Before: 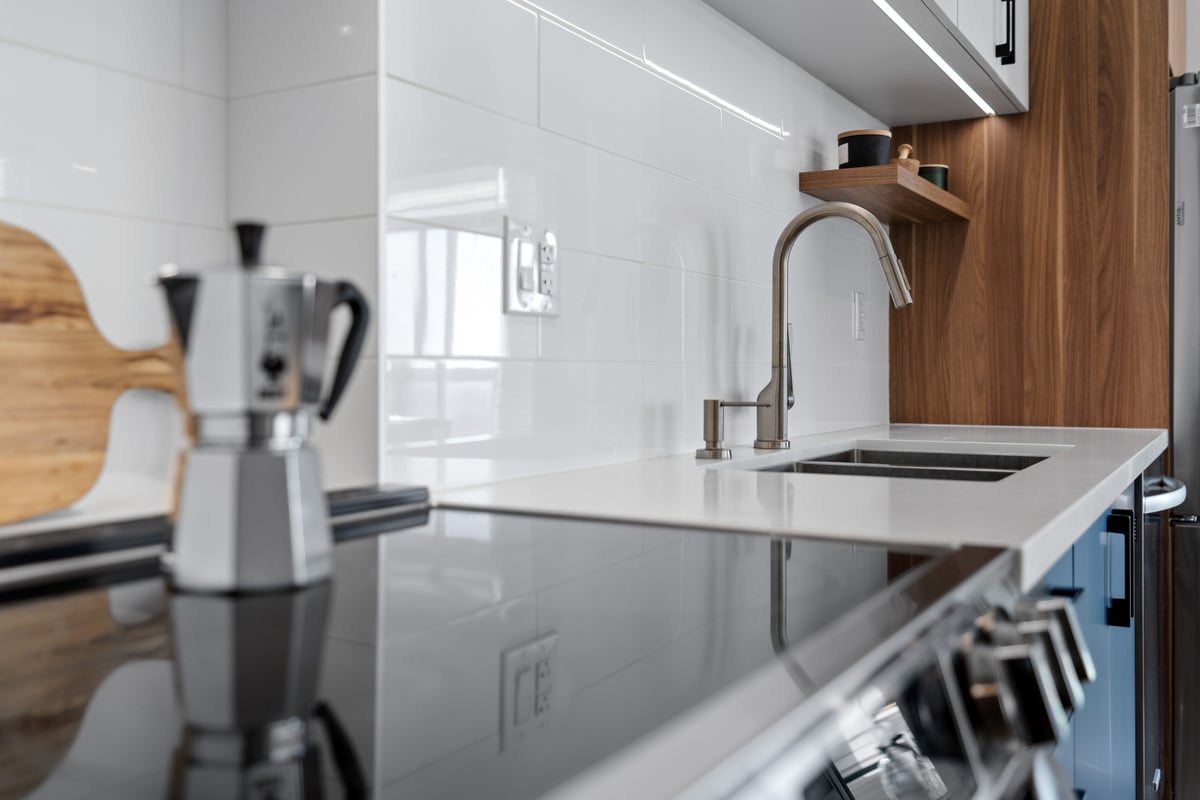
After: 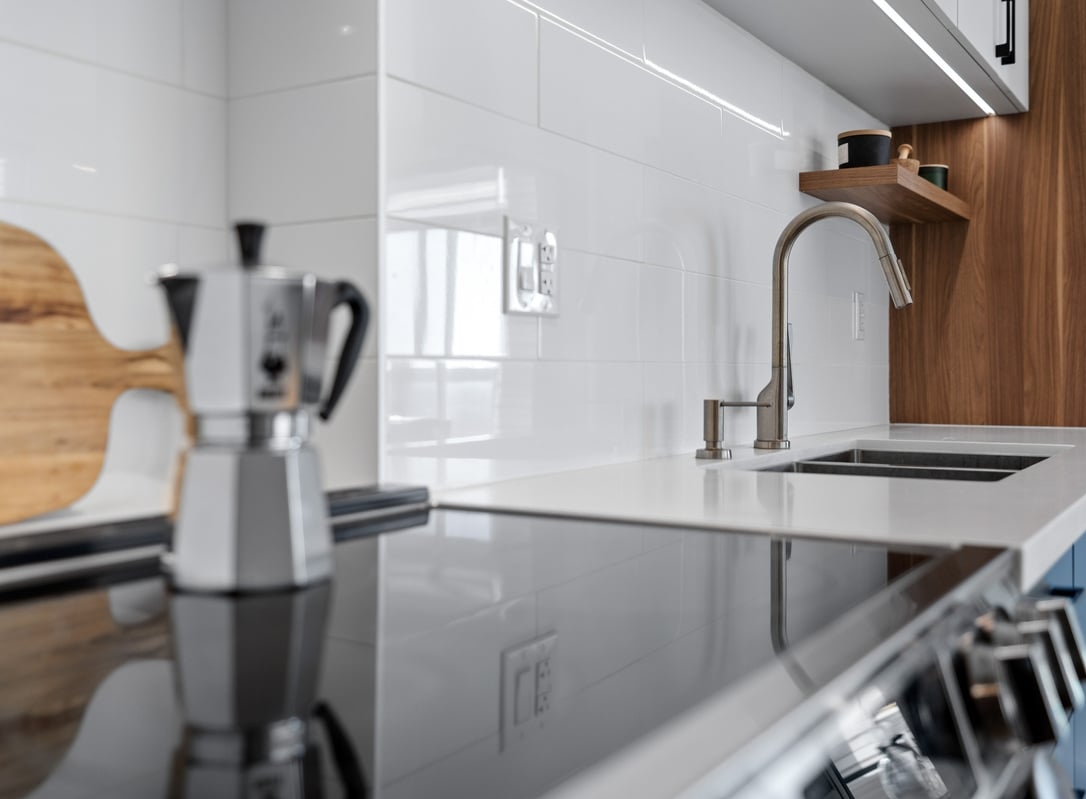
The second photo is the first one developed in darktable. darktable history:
crop: right 9.486%, bottom 0.05%
